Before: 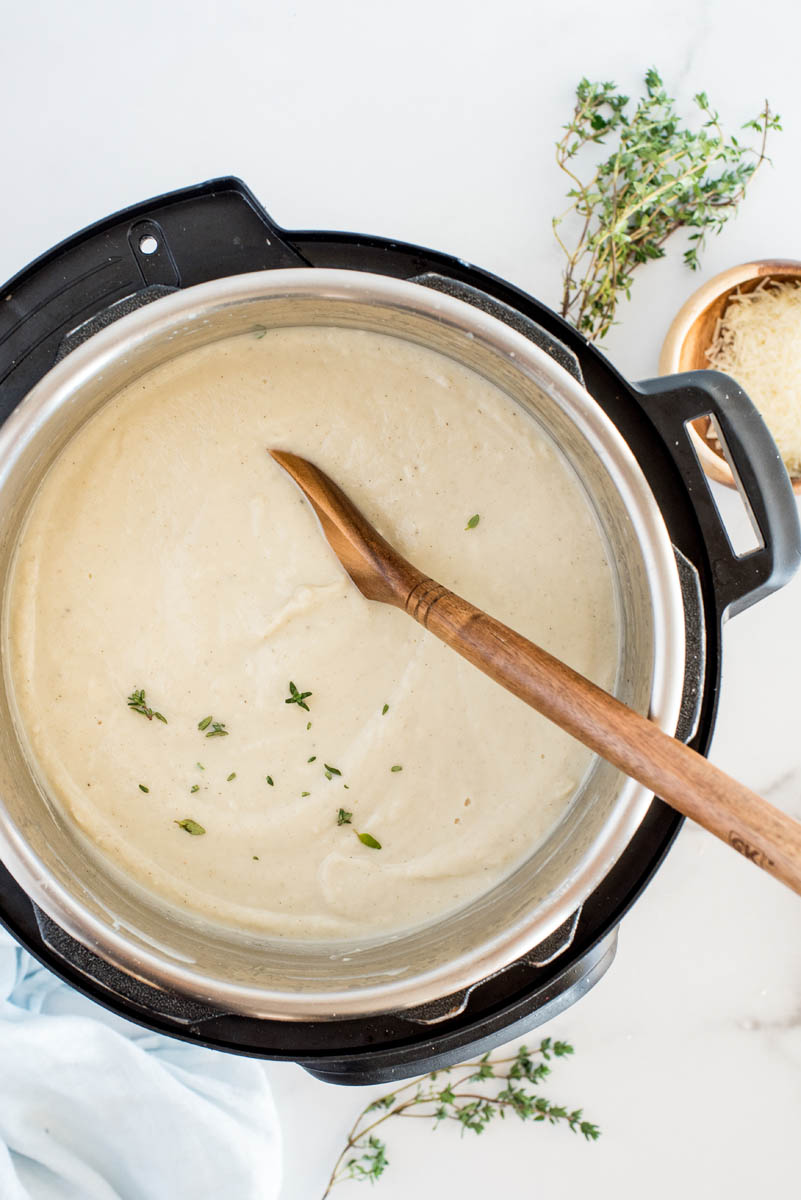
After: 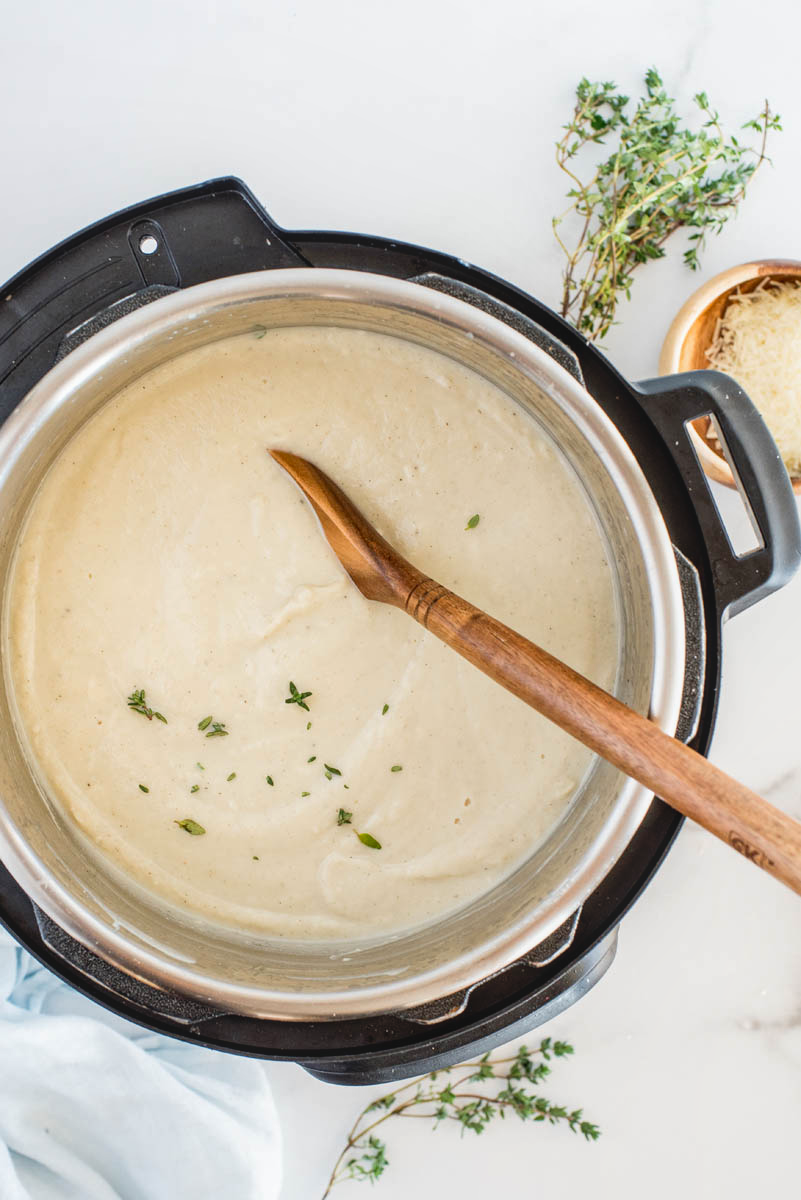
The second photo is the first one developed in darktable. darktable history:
color zones: curves: ch1 [(0, 0.525) (0.143, 0.556) (0.286, 0.52) (0.429, 0.5) (0.571, 0.5) (0.714, 0.5) (0.857, 0.503) (1, 0.525)]
local contrast: detail 109%
